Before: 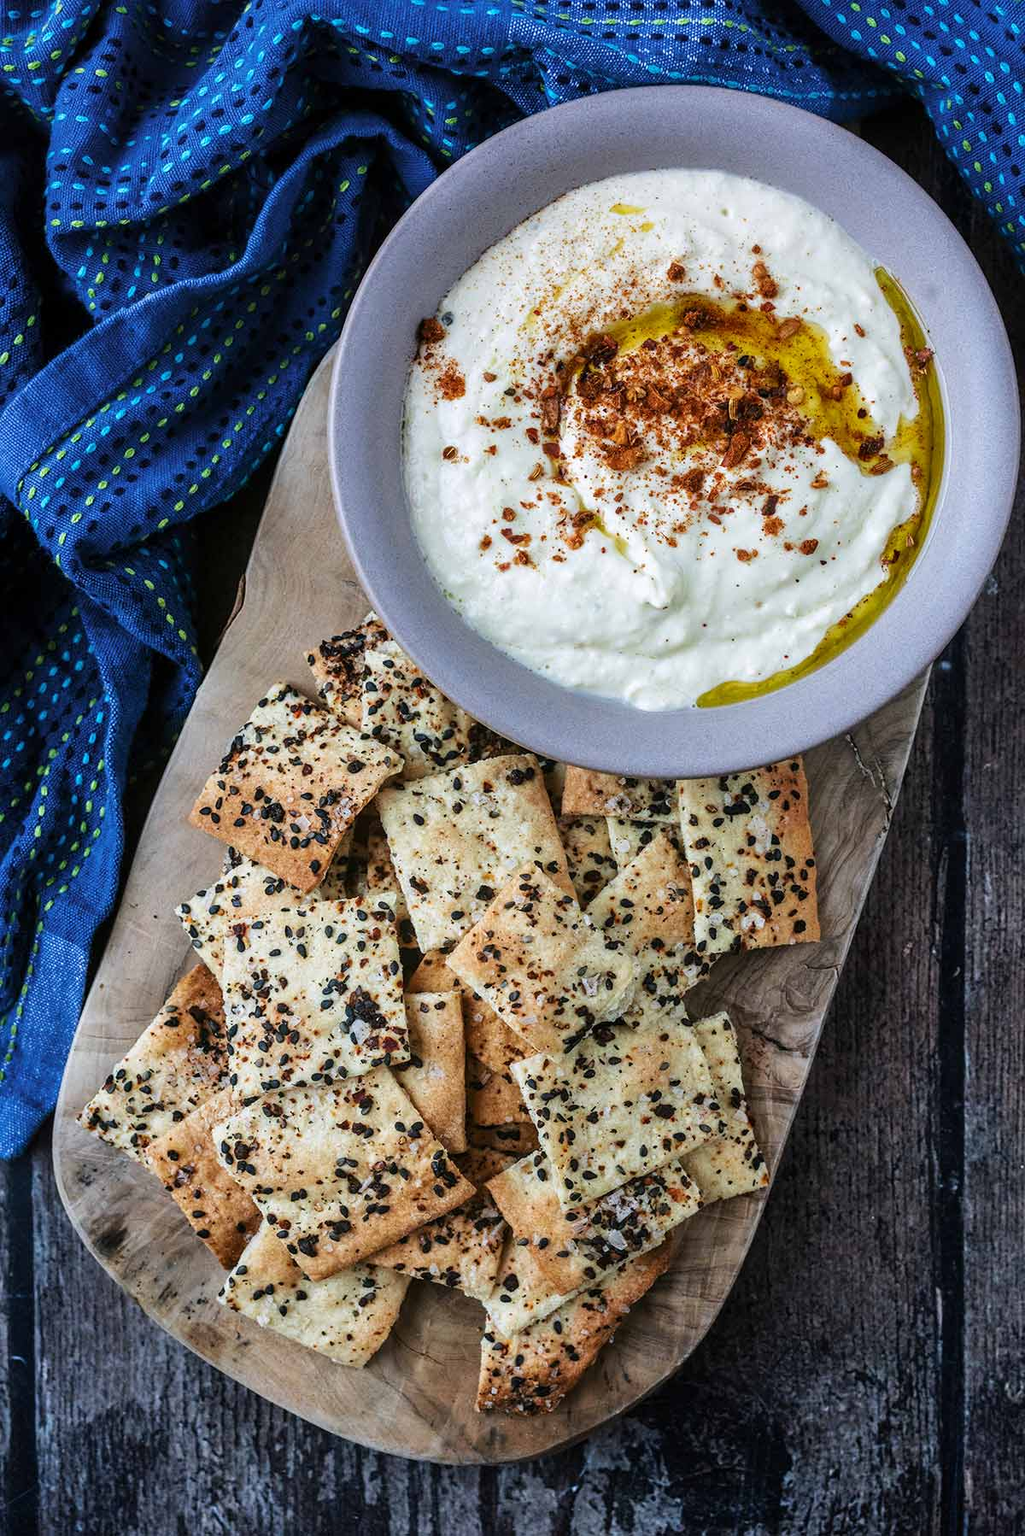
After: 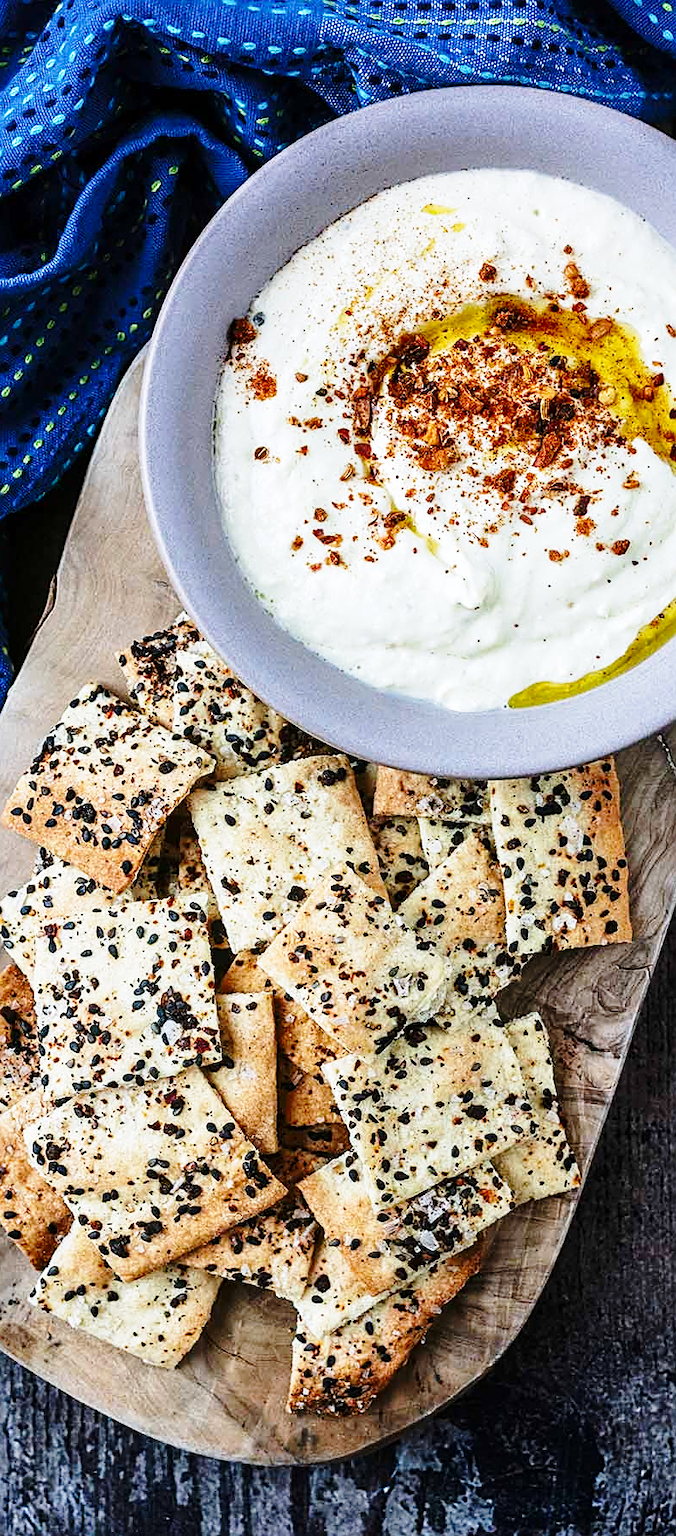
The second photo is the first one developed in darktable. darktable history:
sharpen: on, module defaults
crop and rotate: left 18.442%, right 15.508%
base curve: curves: ch0 [(0, 0) (0.028, 0.03) (0.121, 0.232) (0.46, 0.748) (0.859, 0.968) (1, 1)], preserve colors none
contrast brightness saturation: contrast 0.03, brightness -0.04
